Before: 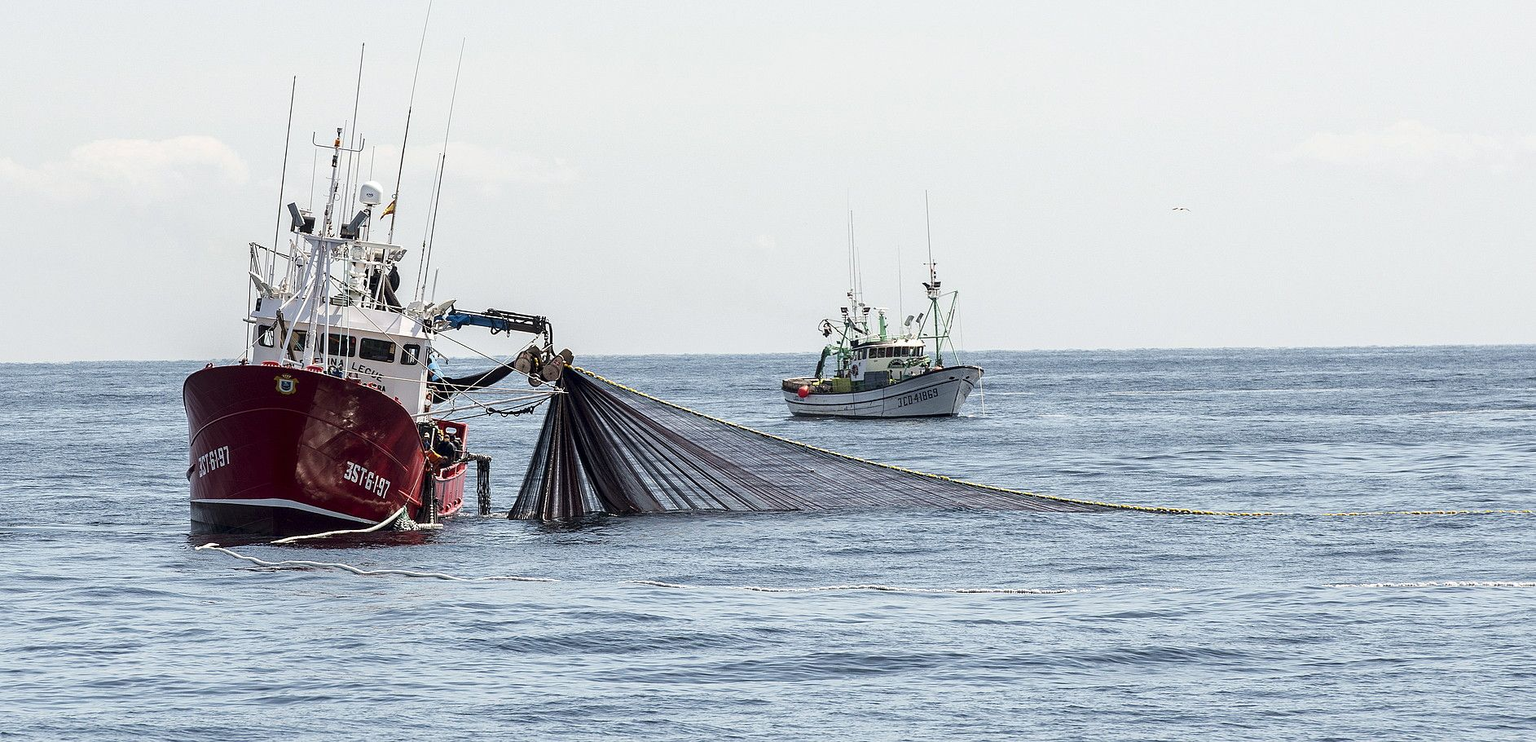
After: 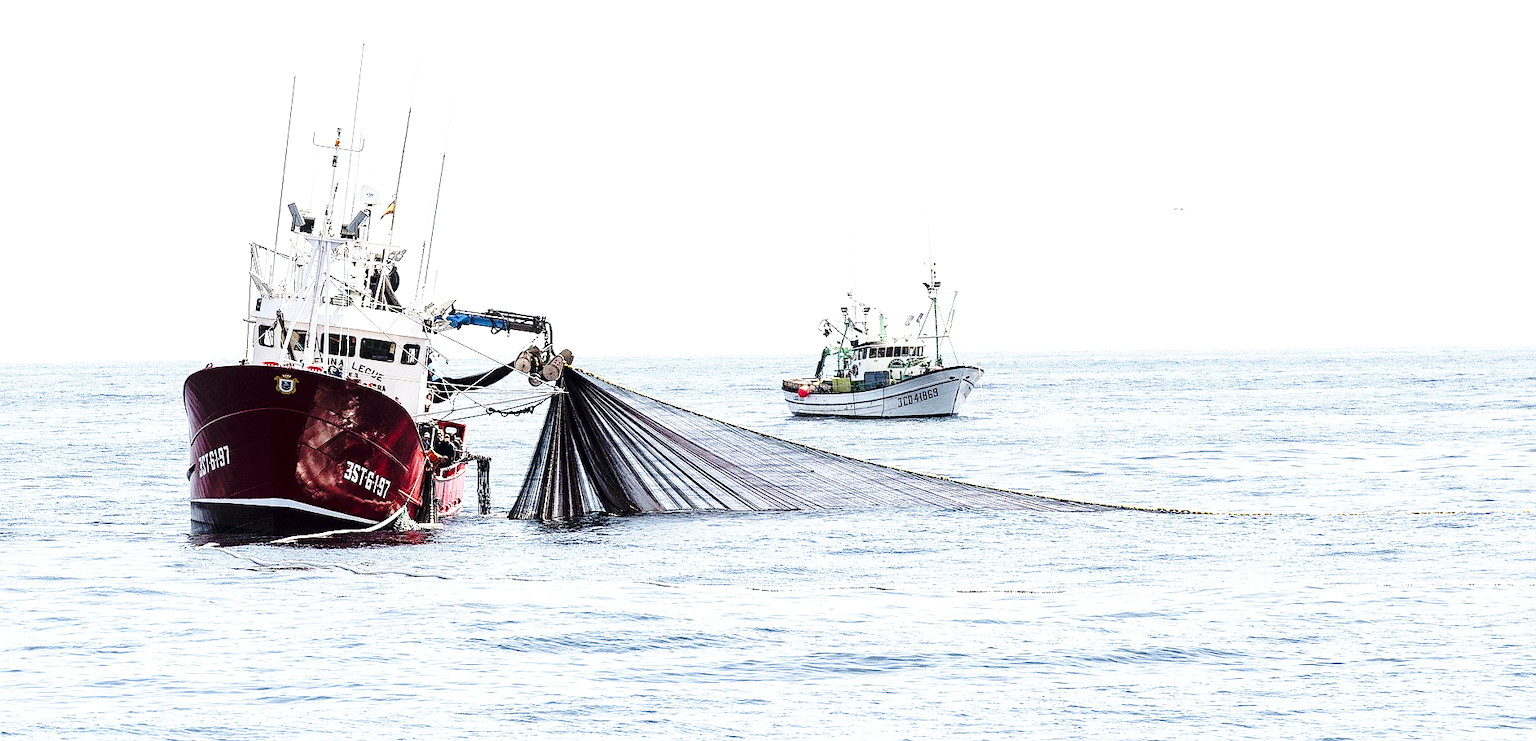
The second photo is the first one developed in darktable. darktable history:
tone equalizer: -8 EV -0.729 EV, -7 EV -0.713 EV, -6 EV -0.569 EV, -5 EV -0.371 EV, -3 EV 0.386 EV, -2 EV 0.6 EV, -1 EV 0.695 EV, +0 EV 0.762 EV
base curve: curves: ch0 [(0, 0) (0.028, 0.03) (0.105, 0.232) (0.387, 0.748) (0.754, 0.968) (1, 1)], preserve colors none
